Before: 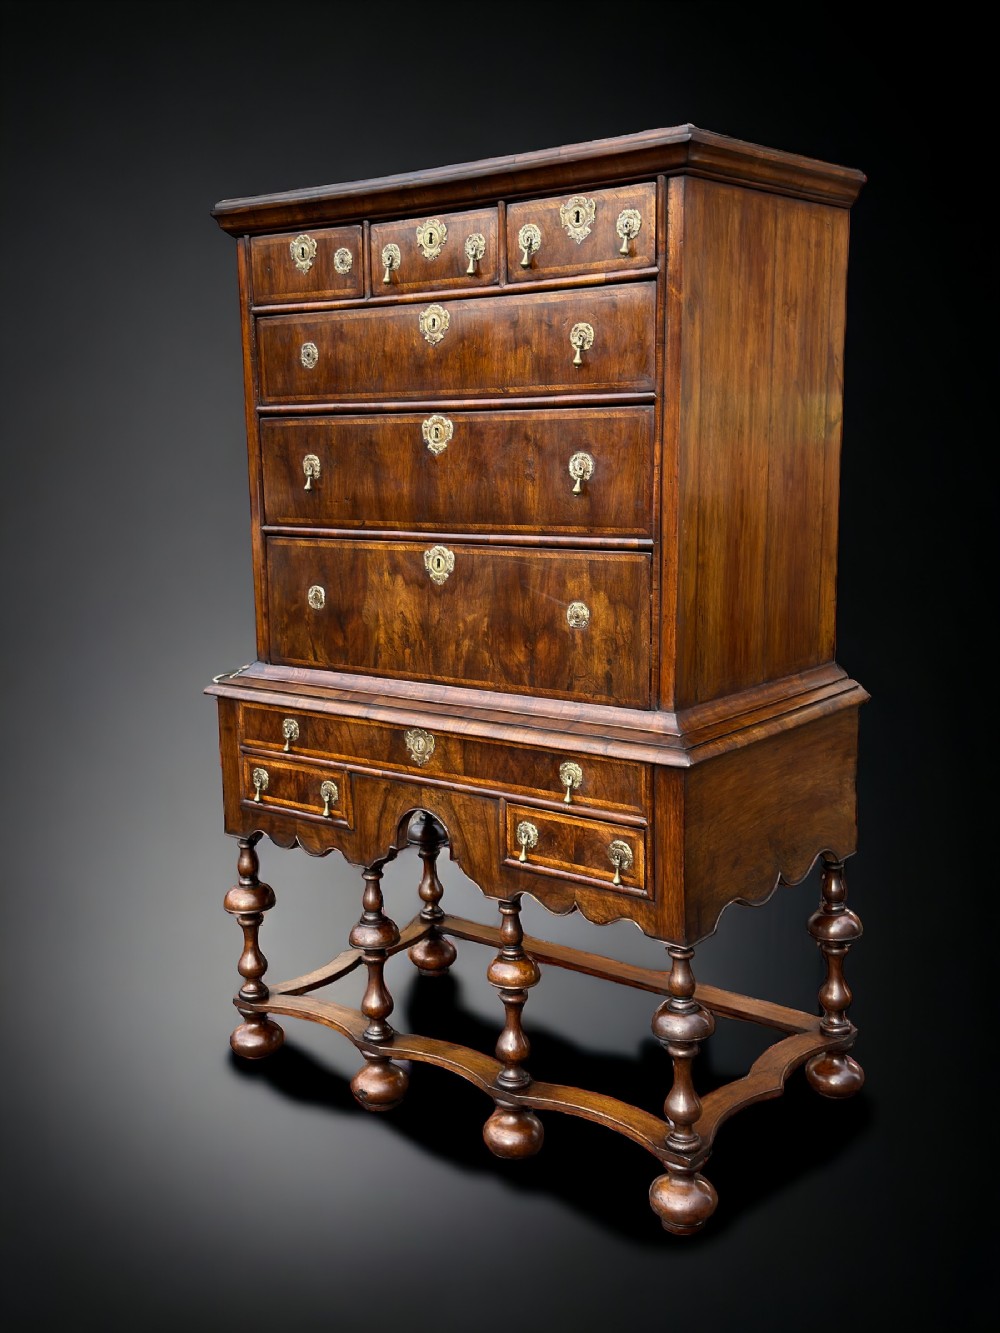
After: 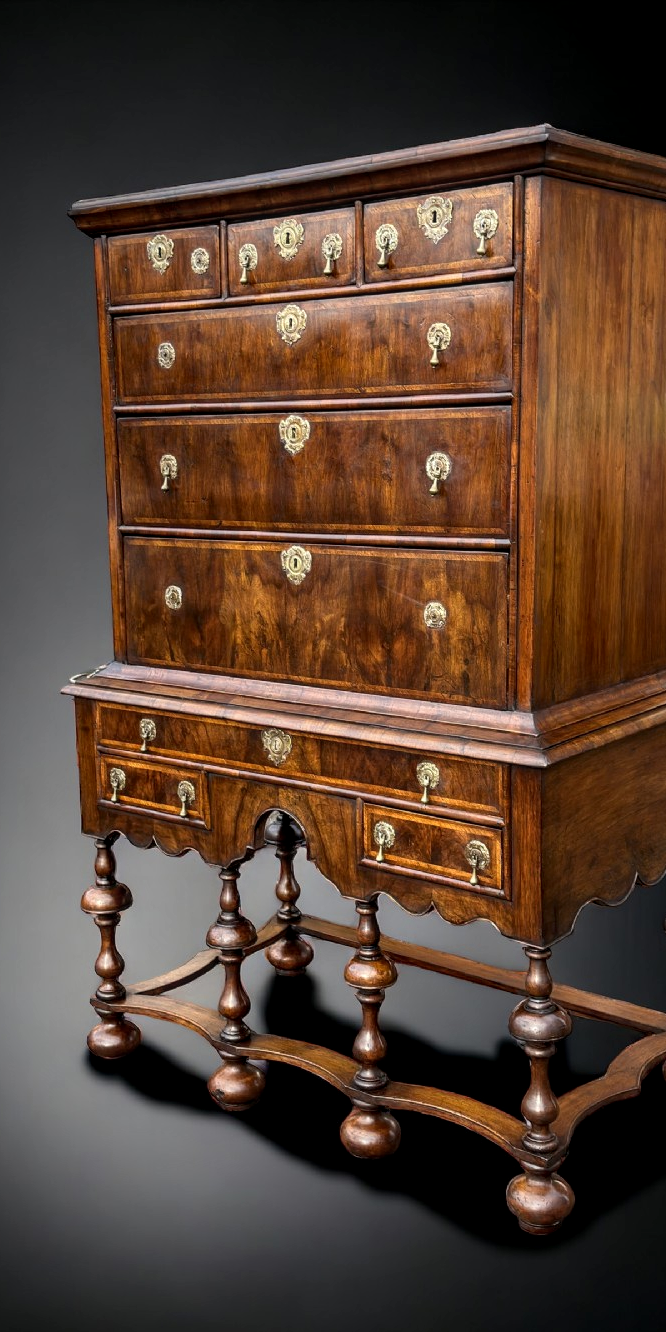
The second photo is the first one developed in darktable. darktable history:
crop and rotate: left 14.312%, right 19.01%
local contrast: highlights 53%, shadows 51%, detail 130%, midtone range 0.456
exposure: compensate highlight preservation false
